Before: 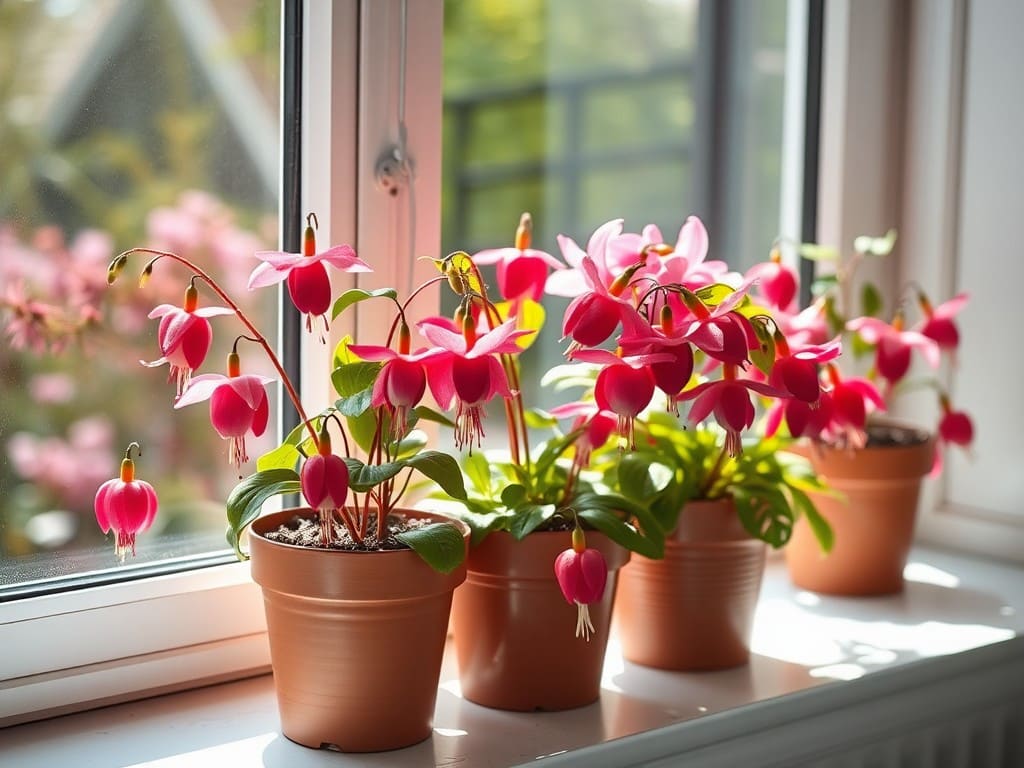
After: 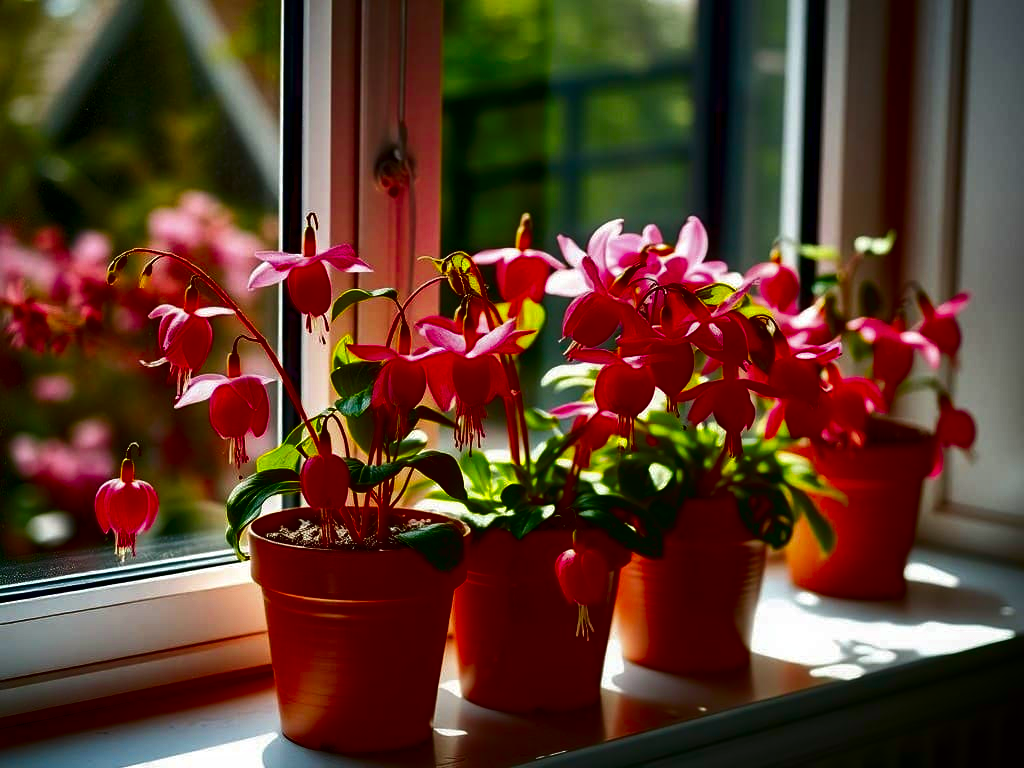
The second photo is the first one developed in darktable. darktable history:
contrast brightness saturation: brightness -1, saturation 1
local contrast: mode bilateral grid, contrast 25, coarseness 60, detail 151%, midtone range 0.2
